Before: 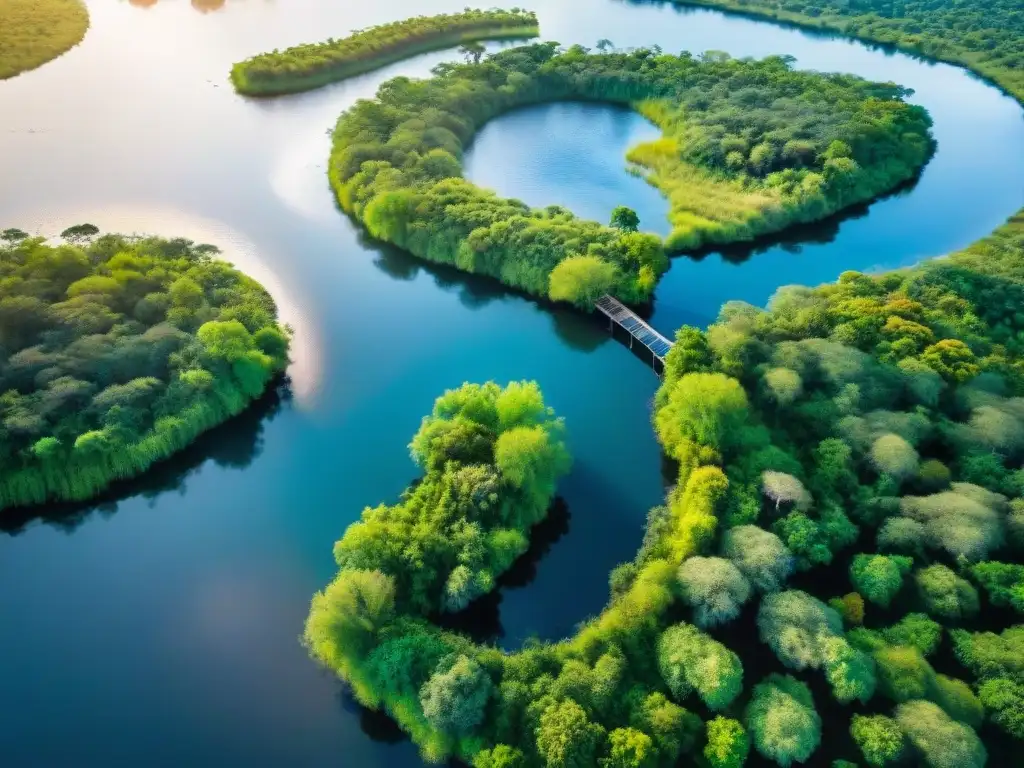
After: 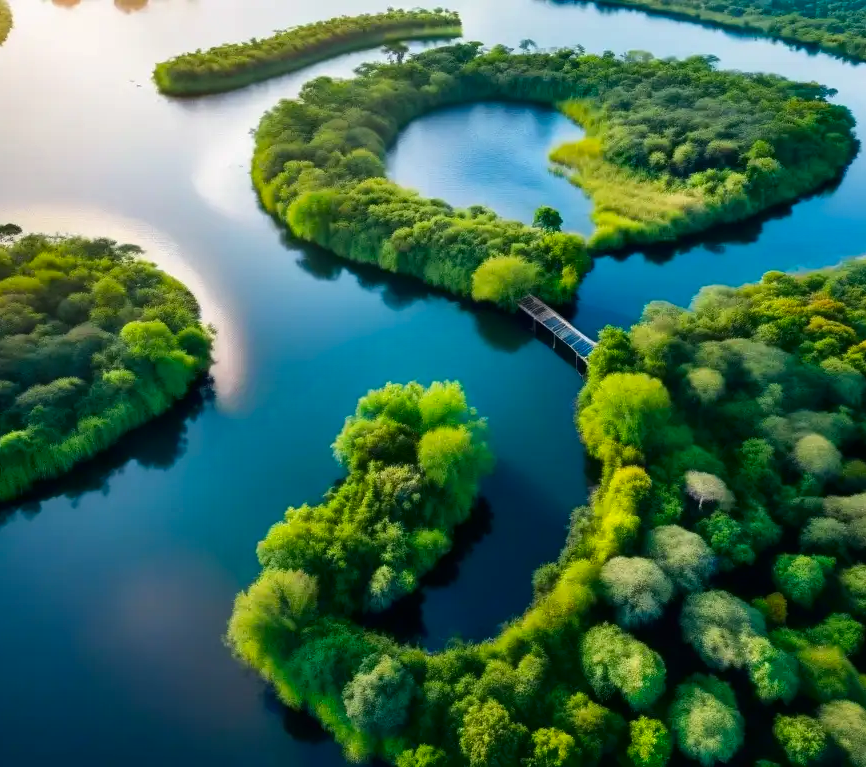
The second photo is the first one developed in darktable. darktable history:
exposure: compensate highlight preservation false
crop: left 7.533%, right 7.815%
contrast brightness saturation: contrast 0.065, brightness -0.133, saturation 0.054
